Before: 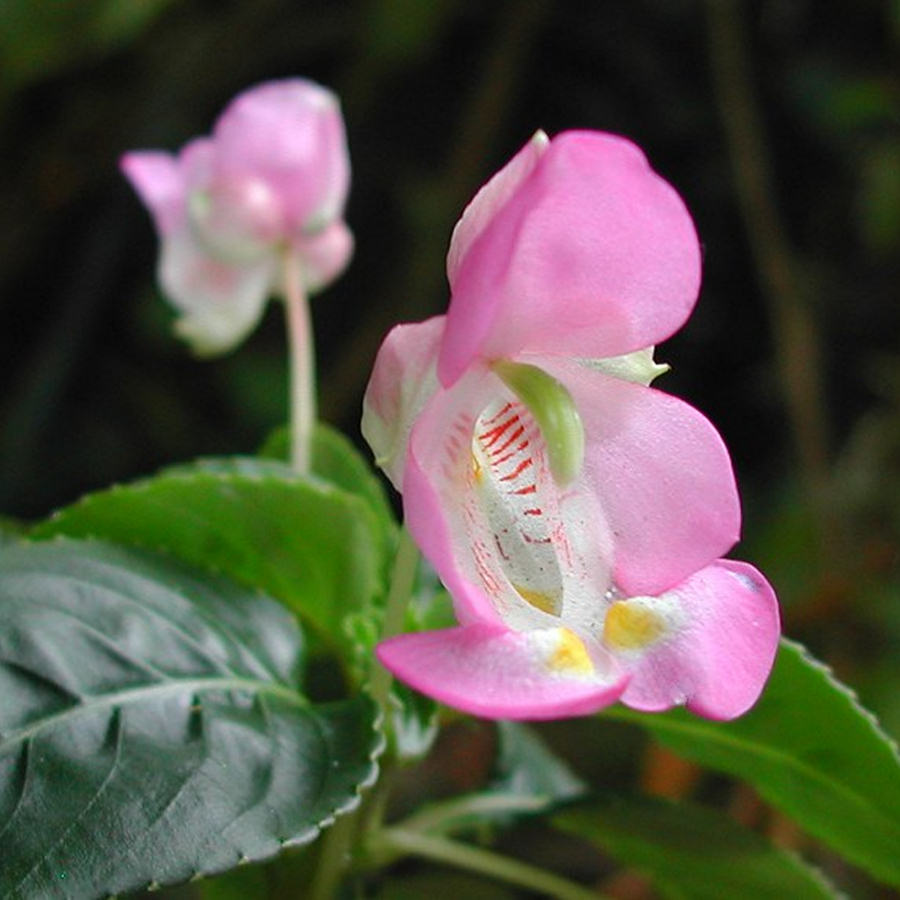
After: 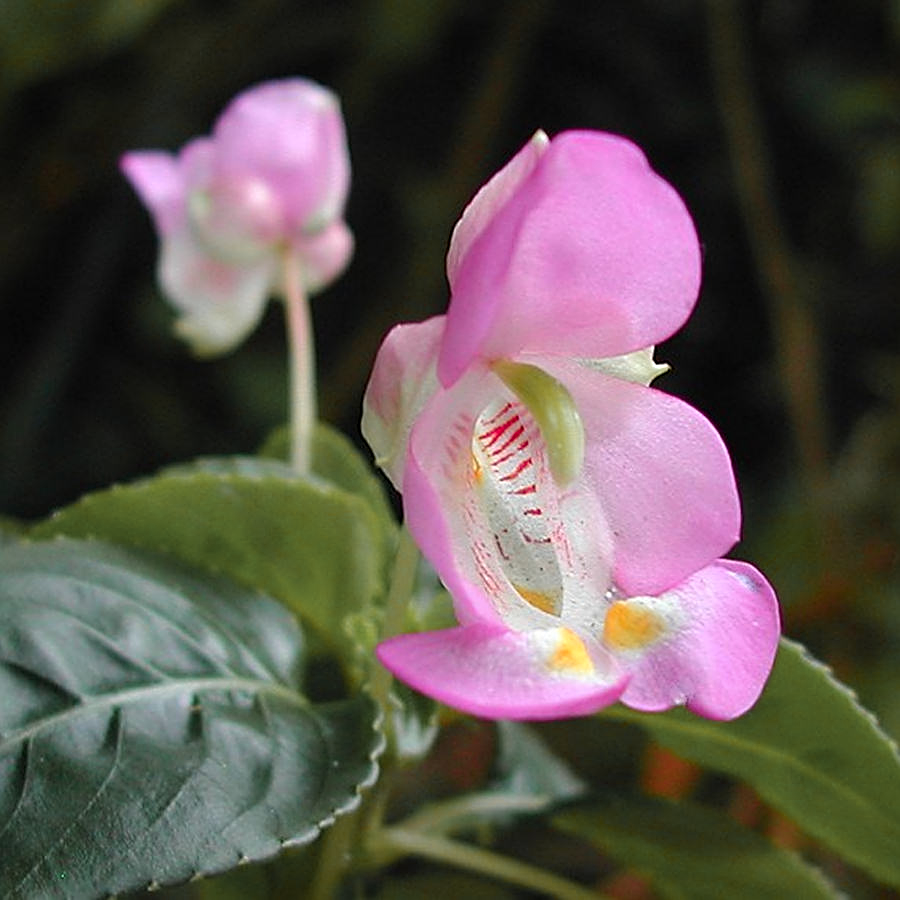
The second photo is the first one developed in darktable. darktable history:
color zones: curves: ch1 [(0.263, 0.53) (0.376, 0.287) (0.487, 0.512) (0.748, 0.547) (1, 0.513)]; ch2 [(0.262, 0.45) (0.751, 0.477)]
sharpen: on, module defaults
